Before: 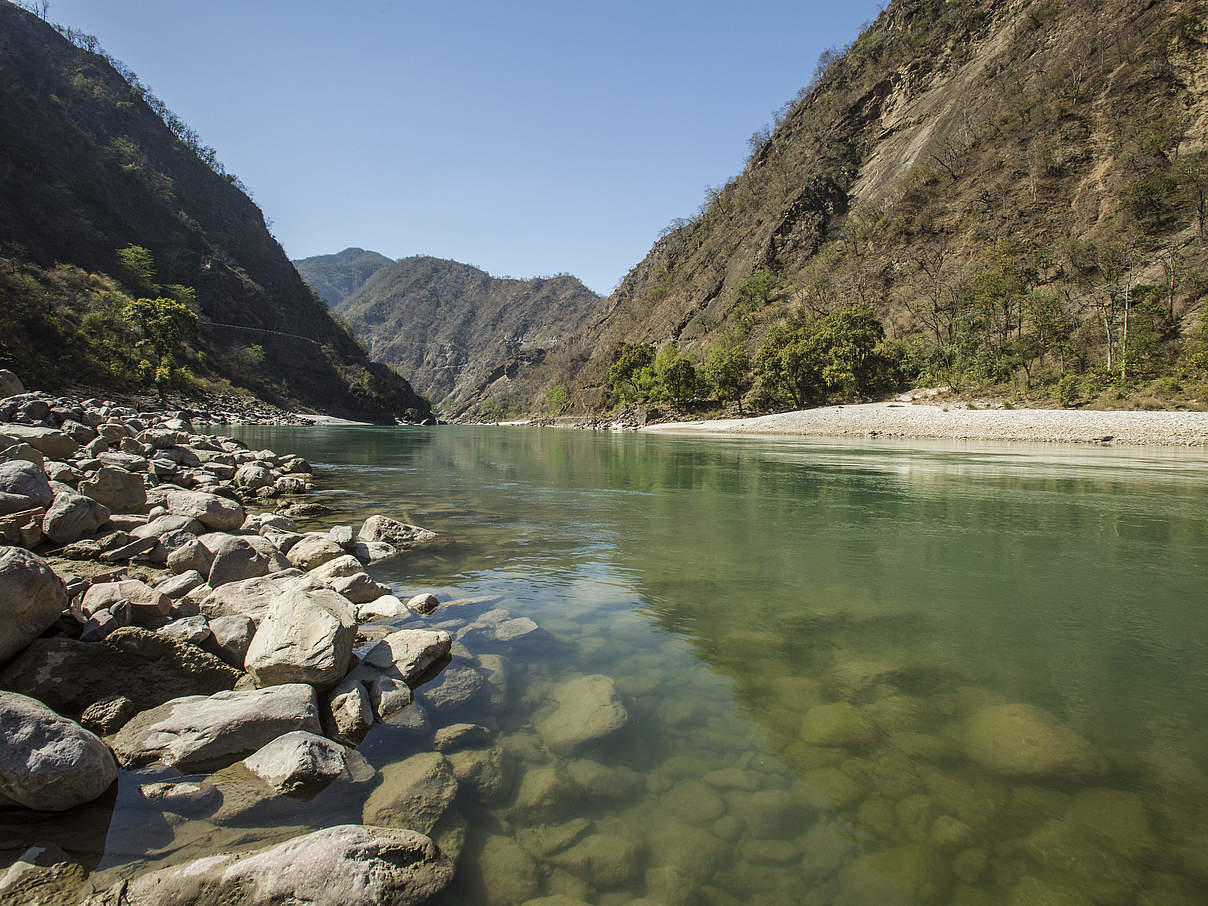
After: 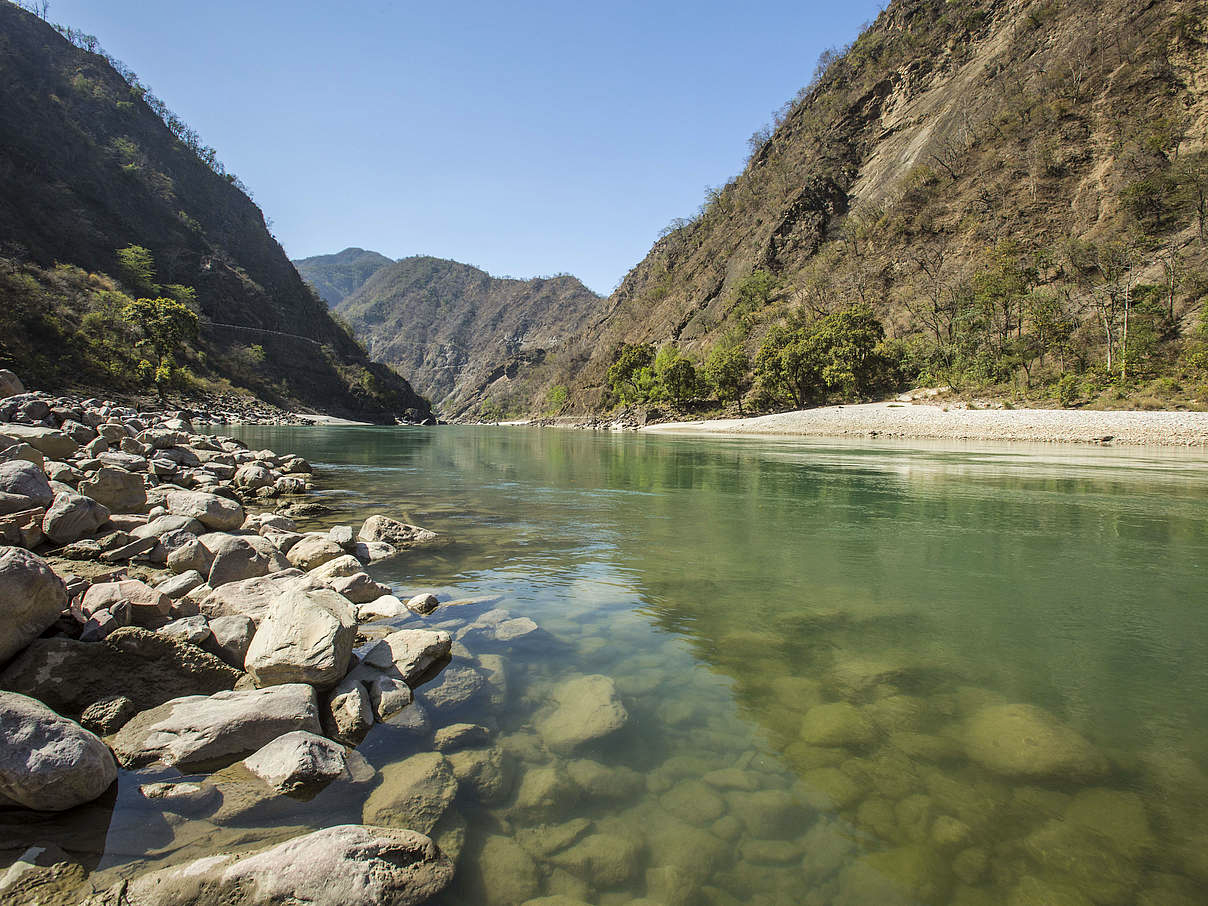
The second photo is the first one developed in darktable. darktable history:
contrast brightness saturation: contrast 0.035, brightness 0.064, saturation 0.129
local contrast: mode bilateral grid, contrast 20, coarseness 50, detail 119%, midtone range 0.2
